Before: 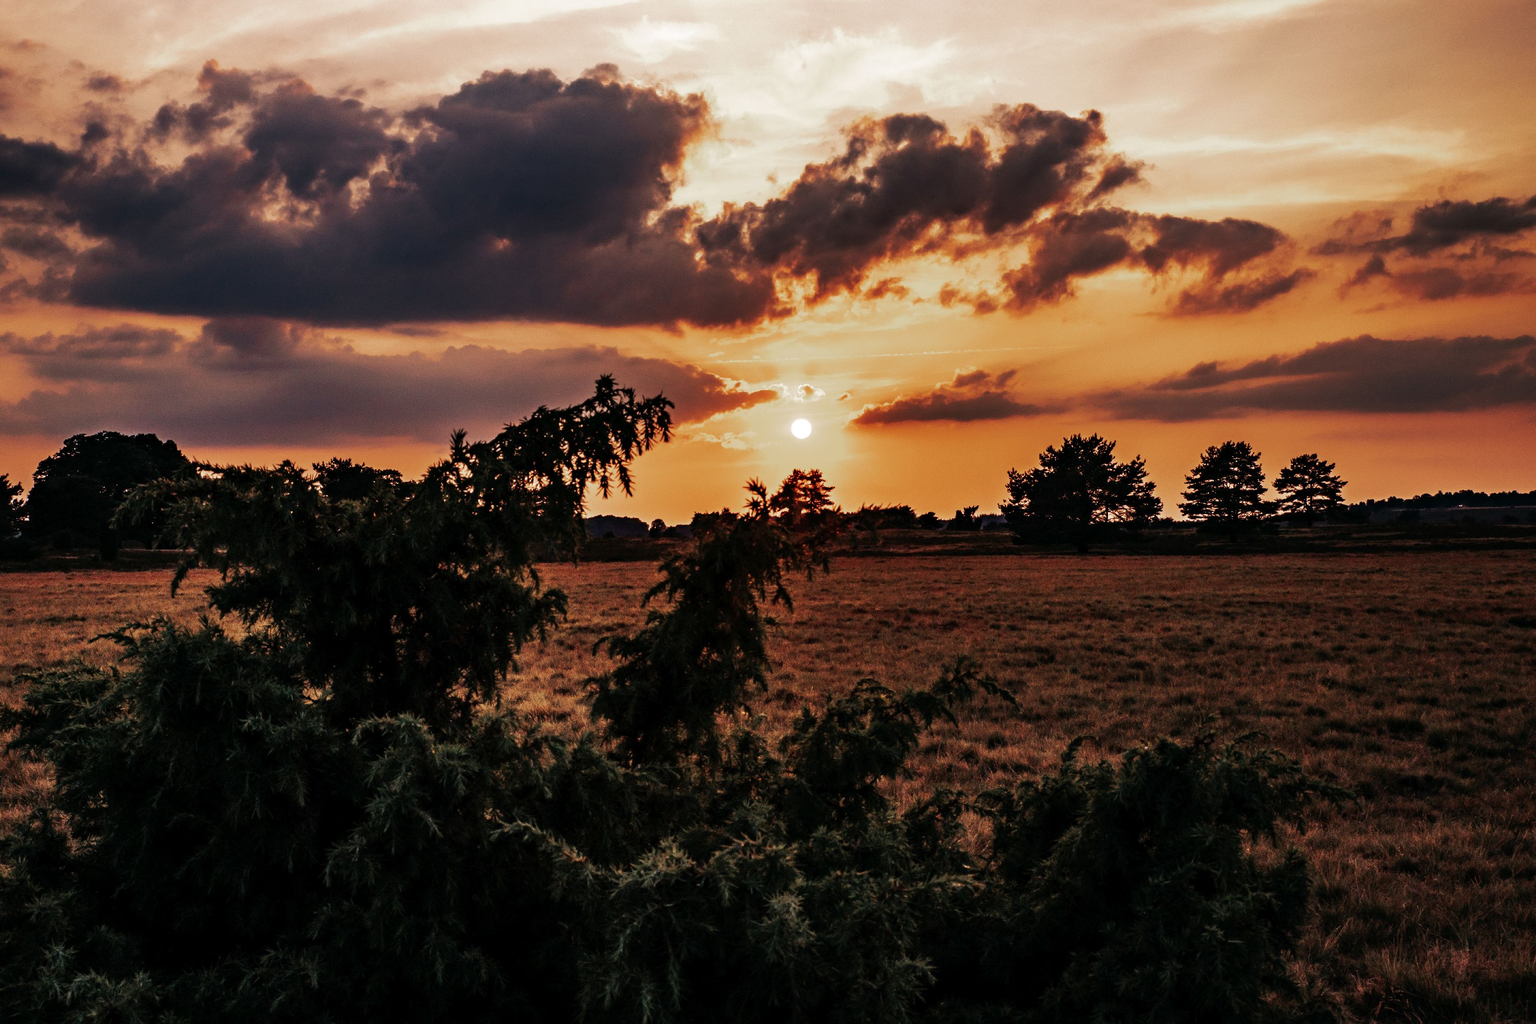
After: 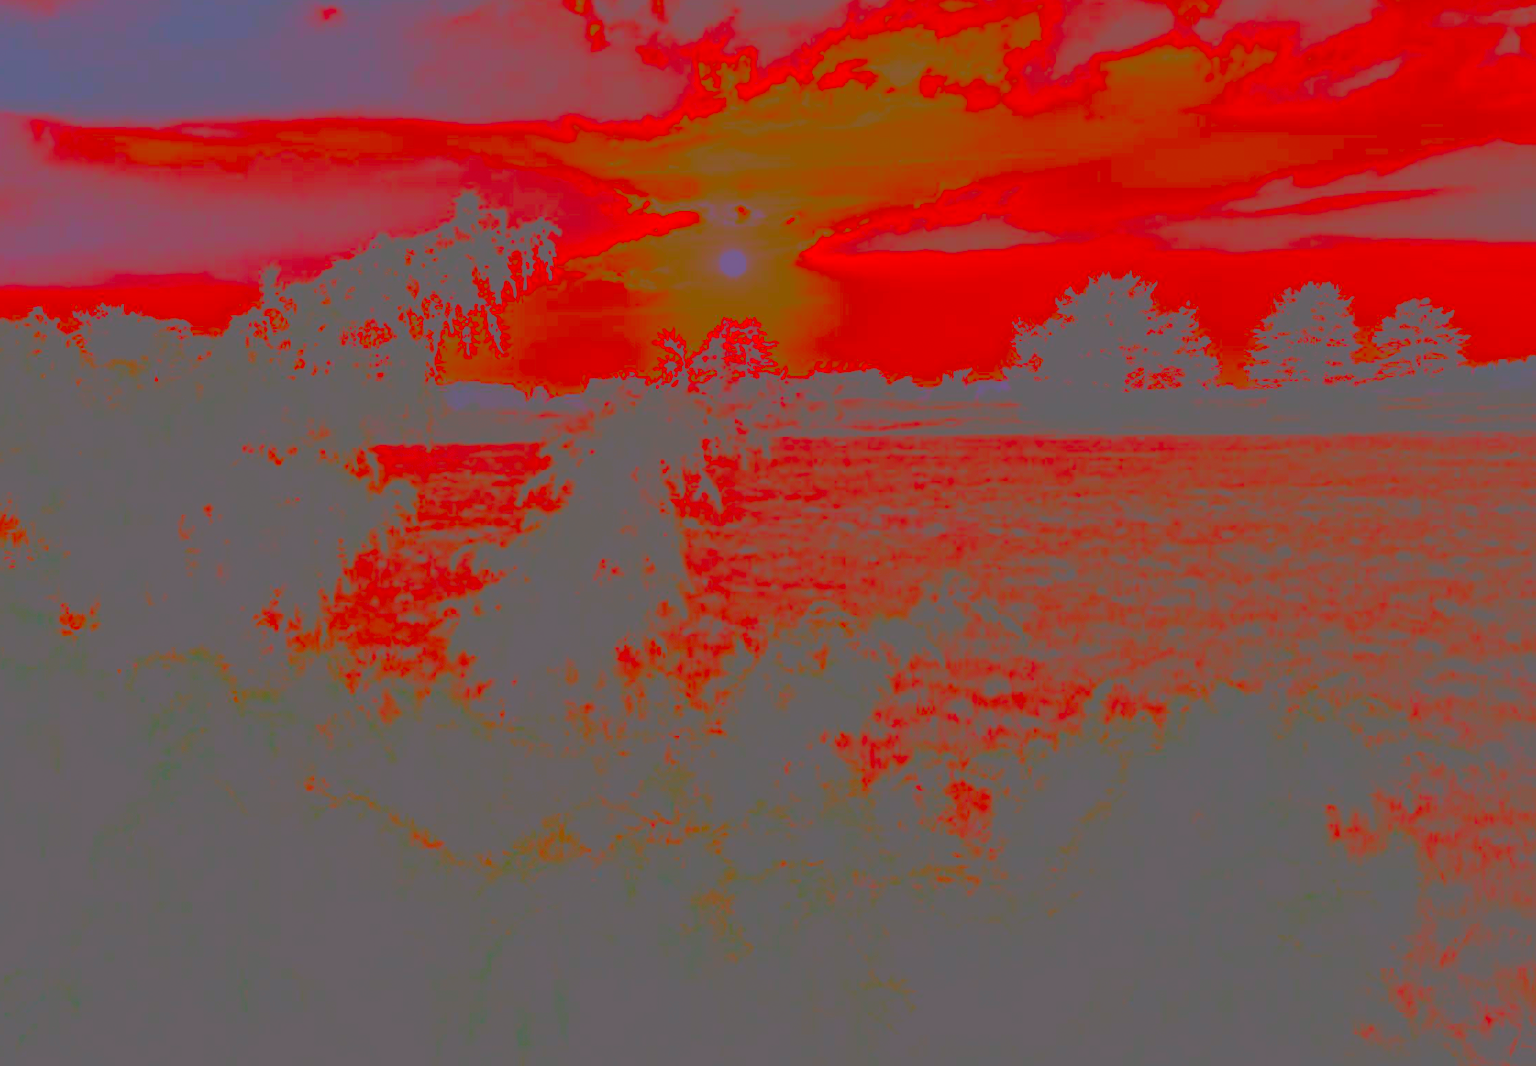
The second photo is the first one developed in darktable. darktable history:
local contrast: mode bilateral grid, contrast 20, coarseness 50, detail 130%, midtone range 0.2
white balance: red 1.05, blue 1.072
color balance: lift [1, 1.001, 0.999, 1.001], gamma [1, 1.004, 1.007, 0.993], gain [1, 0.991, 0.987, 1.013], contrast 7.5%, contrast fulcrum 10%, output saturation 115%
crop: left 16.871%, top 22.857%, right 9.116%
soften: size 10%, saturation 50%, brightness 0.2 EV, mix 10%
levels: levels [0, 0.474, 0.947]
contrast brightness saturation: contrast -0.99, brightness -0.17, saturation 0.75
exposure: black level correction -0.002, exposure 0.54 EV, compensate highlight preservation false
